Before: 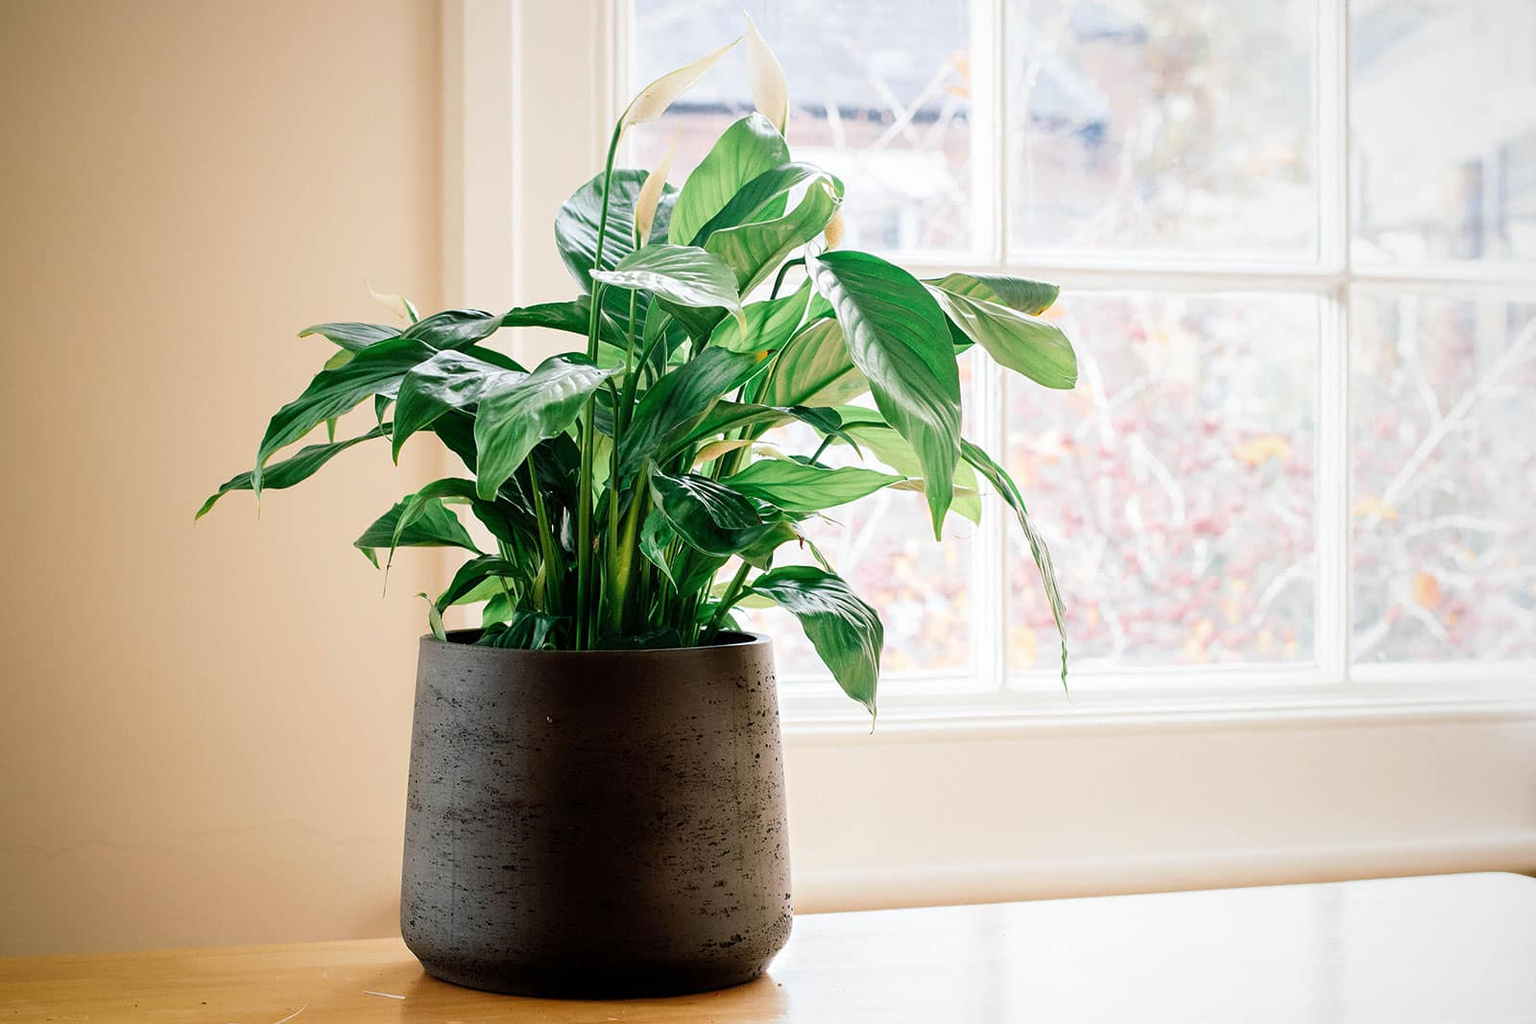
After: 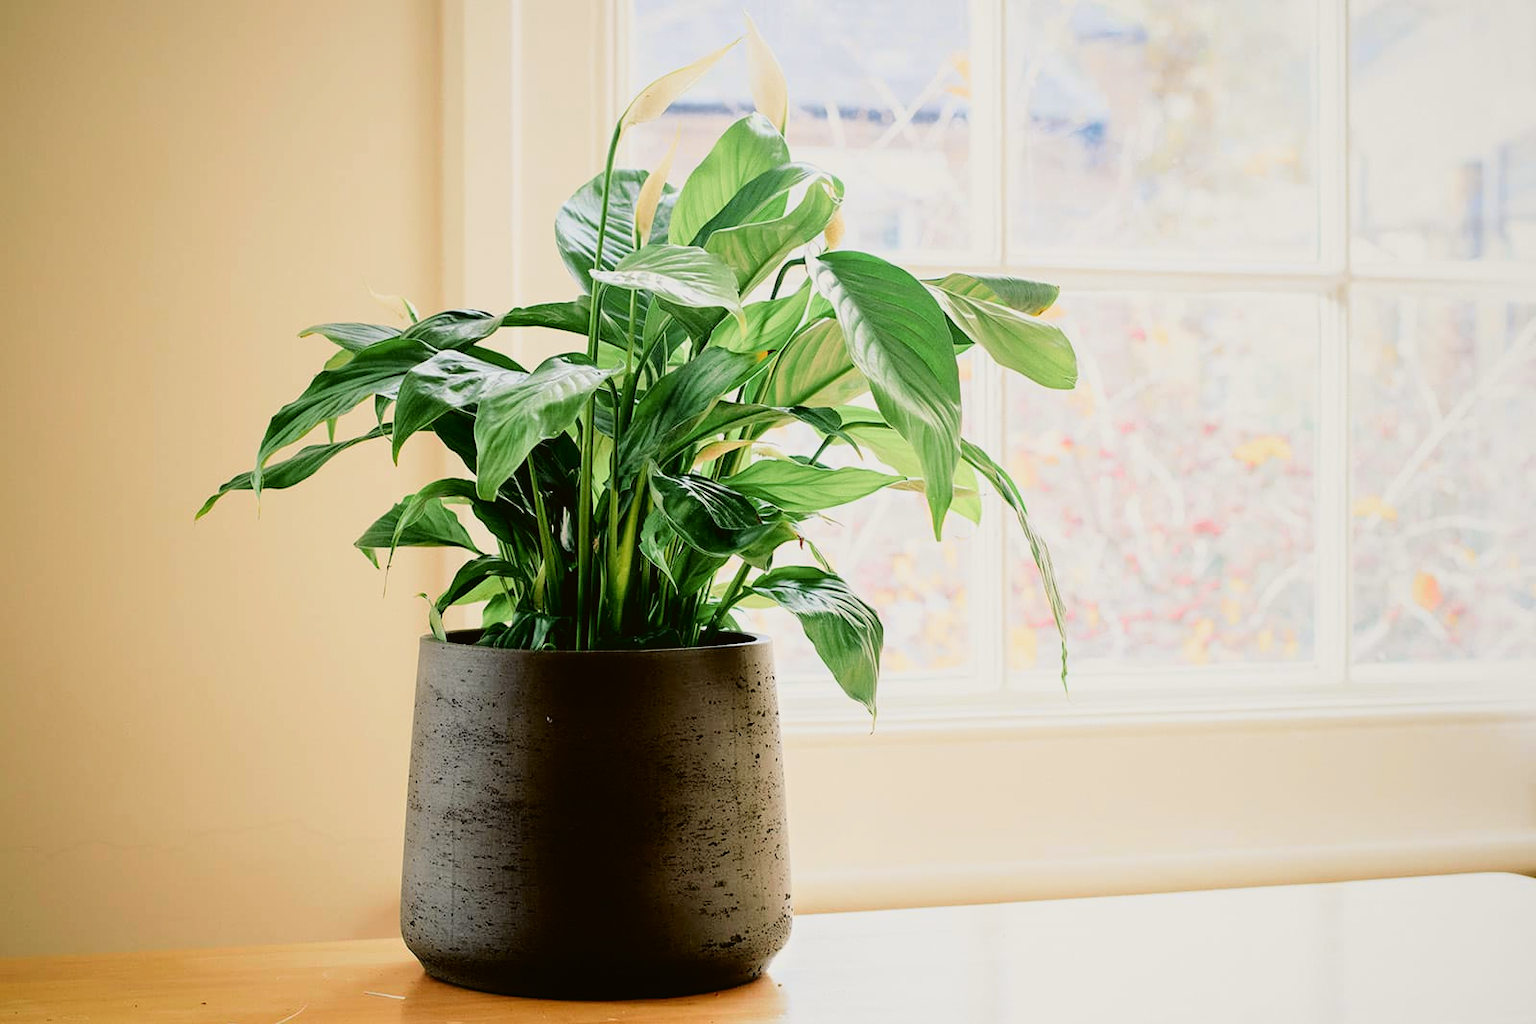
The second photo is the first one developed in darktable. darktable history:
tone curve: curves: ch0 [(0, 0.021) (0.049, 0.044) (0.152, 0.14) (0.328, 0.377) (0.473, 0.543) (0.641, 0.705) (0.85, 0.894) (1, 0.969)]; ch1 [(0, 0) (0.302, 0.331) (0.433, 0.432) (0.472, 0.47) (0.502, 0.503) (0.527, 0.521) (0.564, 0.58) (0.614, 0.626) (0.677, 0.701) (0.859, 0.885) (1, 1)]; ch2 [(0, 0) (0.33, 0.301) (0.447, 0.44) (0.487, 0.496) (0.502, 0.516) (0.535, 0.563) (0.565, 0.593) (0.608, 0.638) (1, 1)], color space Lab, independent channels, preserve colors none
filmic rgb: black relative exposure -15 EV, white relative exposure 3 EV, threshold 6 EV, target black luminance 0%, hardness 9.27, latitude 99%, contrast 0.912, shadows ↔ highlights balance 0.505%, add noise in highlights 0, color science v3 (2019), use custom middle-gray values true, iterations of high-quality reconstruction 0, contrast in highlights soft, enable highlight reconstruction true
